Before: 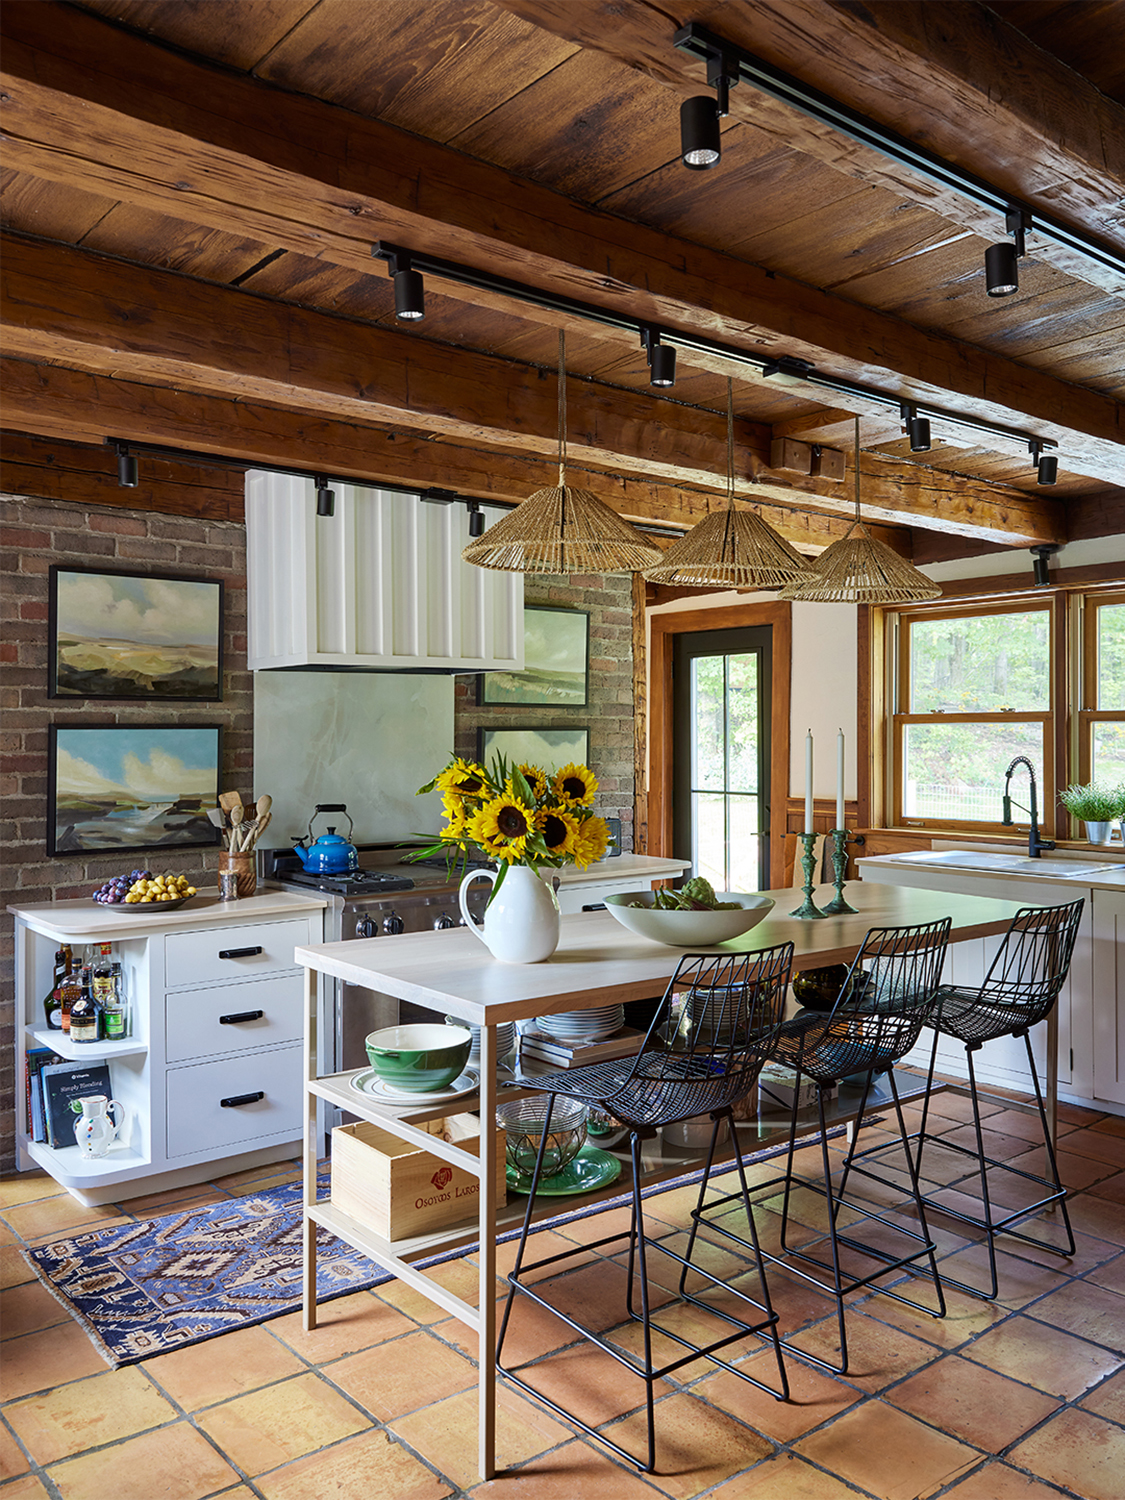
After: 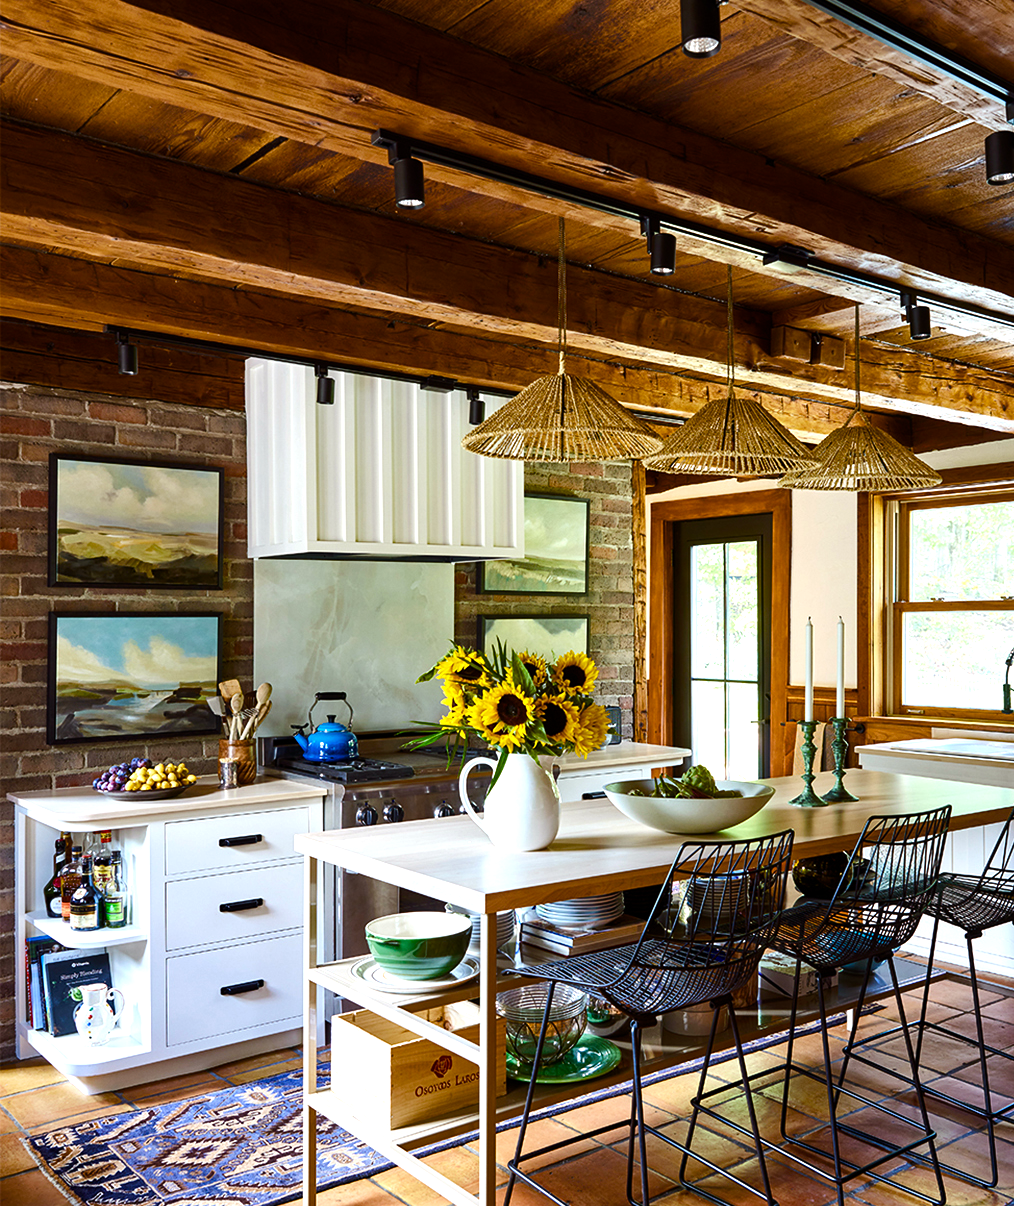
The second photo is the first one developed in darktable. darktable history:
crop: top 7.517%, right 9.843%, bottom 12.022%
color balance rgb: power › chroma 0.652%, power › hue 60°, perceptual saturation grading › global saturation 20%, perceptual saturation grading › highlights -25.104%, perceptual saturation grading › shadows 49.457%, global vibrance 20%
tone equalizer: -8 EV -0.754 EV, -7 EV -0.681 EV, -6 EV -0.598 EV, -5 EV -0.42 EV, -3 EV 0.371 EV, -2 EV 0.6 EV, -1 EV 0.7 EV, +0 EV 0.737 EV, edges refinement/feathering 500, mask exposure compensation -1.57 EV, preserve details no
